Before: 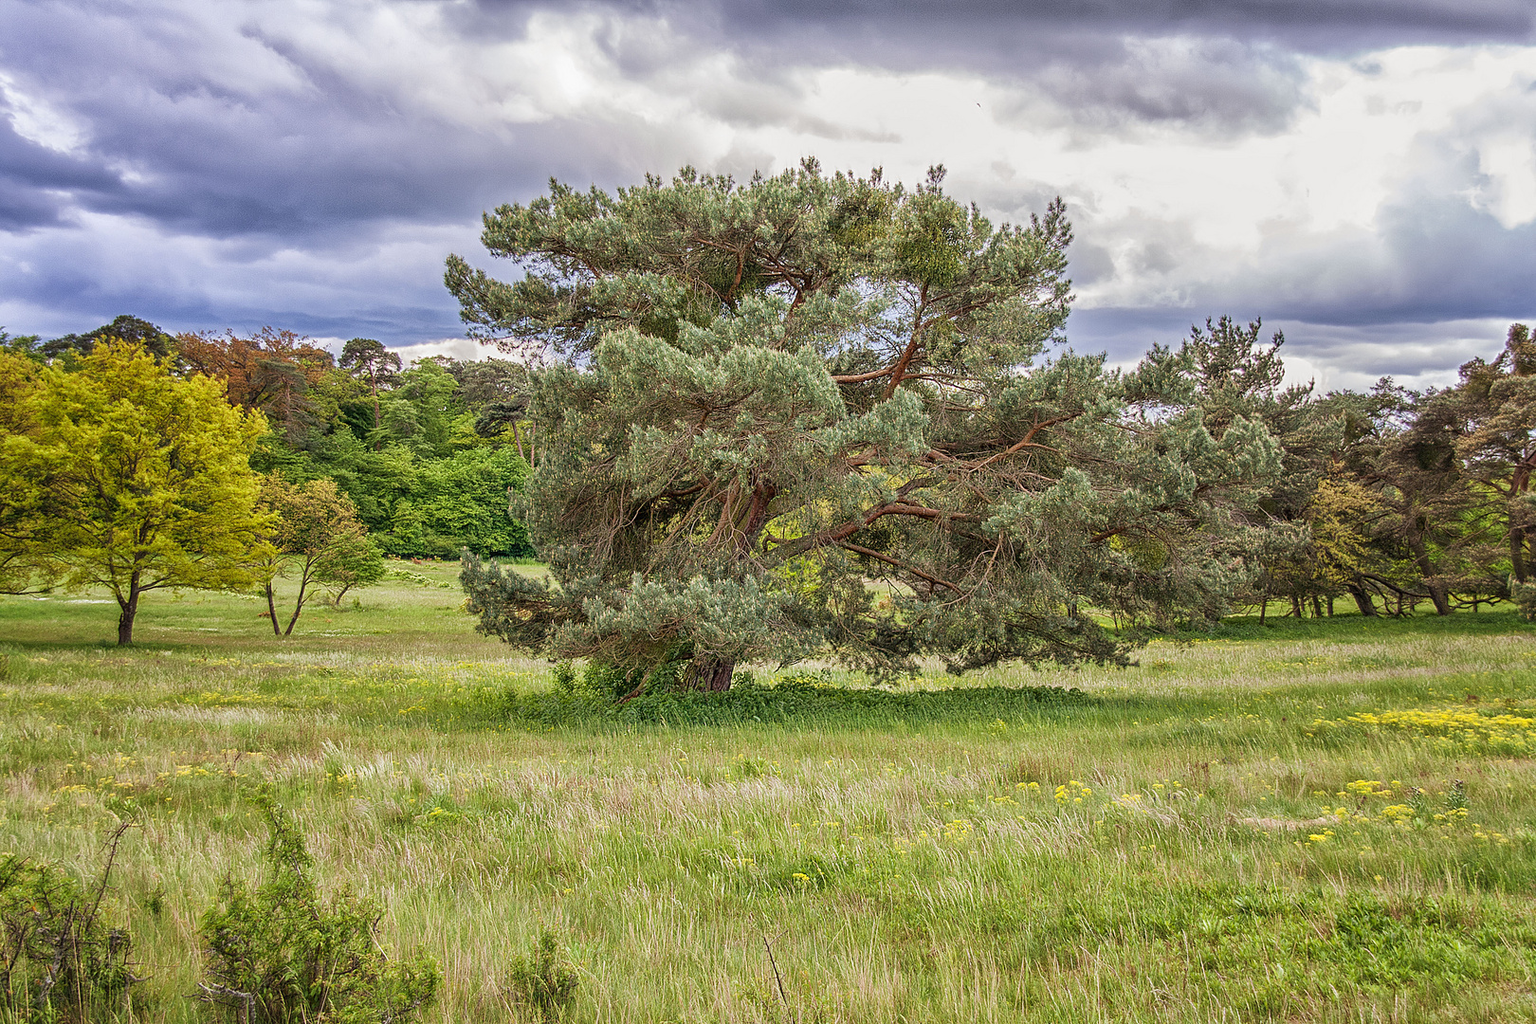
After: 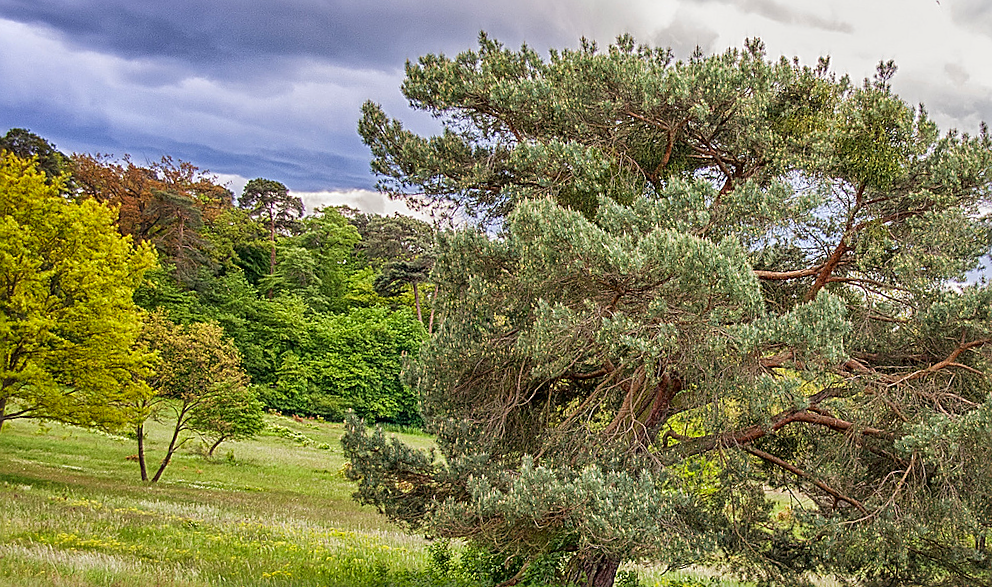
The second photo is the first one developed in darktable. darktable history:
crop and rotate: angle -6.02°, left 2.264%, top 6.708%, right 27.201%, bottom 30.657%
sharpen: on, module defaults
contrast brightness saturation: contrast 0.044, saturation 0.152
